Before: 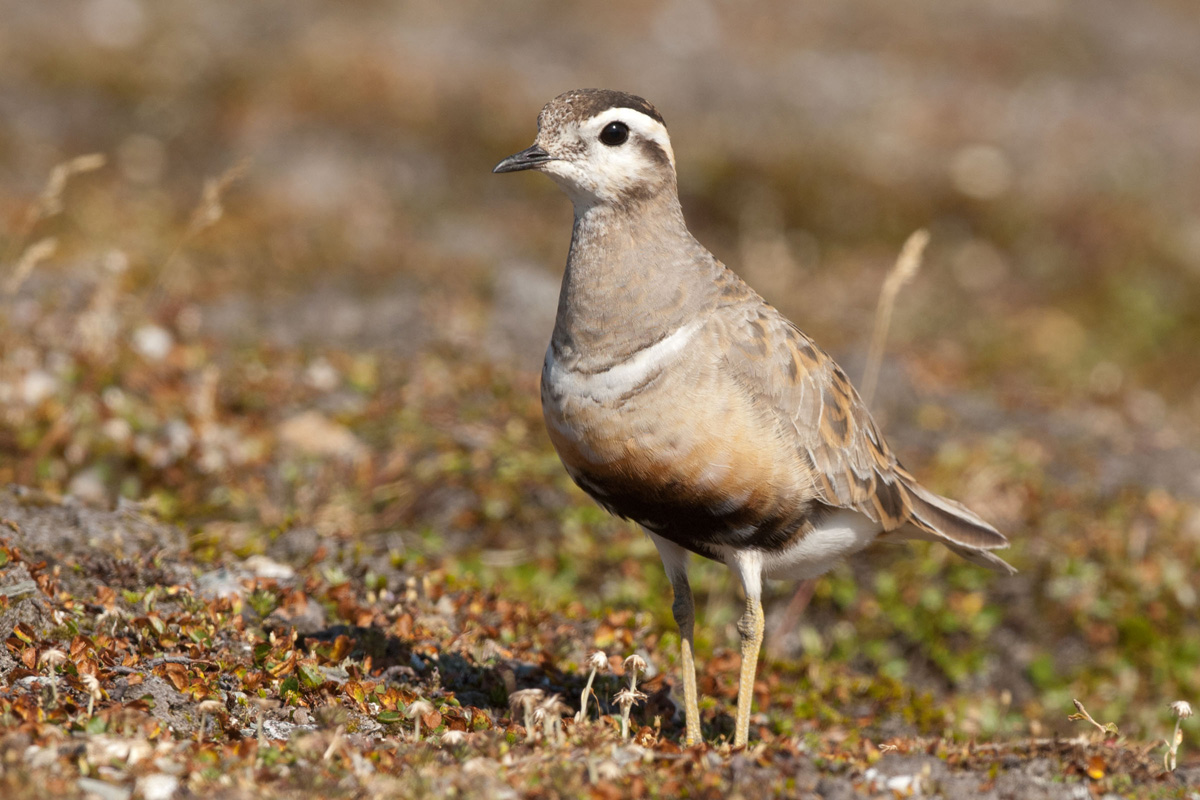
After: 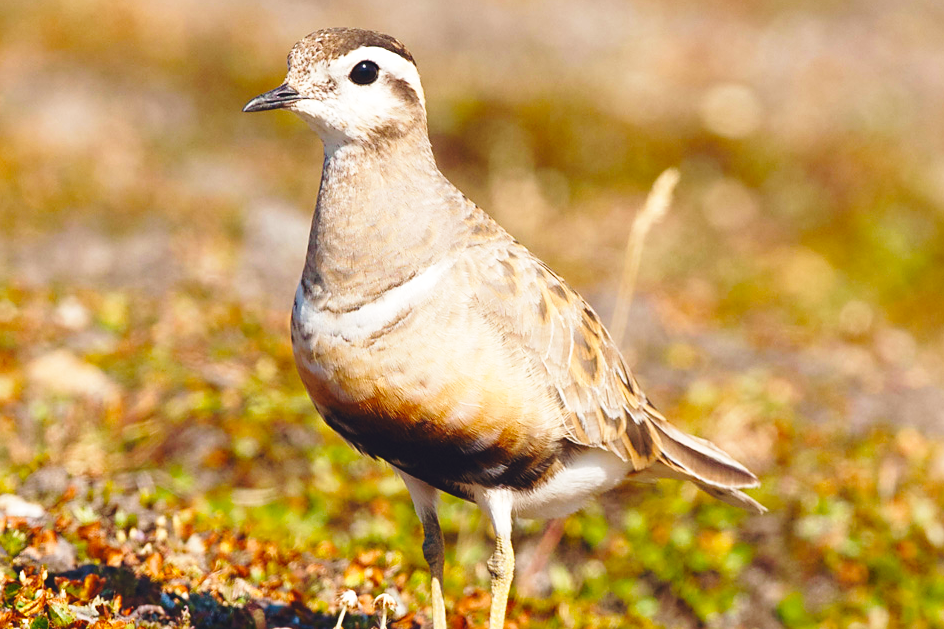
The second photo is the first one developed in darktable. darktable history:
exposure: black level correction -0.009, exposure 0.066 EV, compensate exposure bias true, compensate highlight preservation false
base curve: curves: ch0 [(0, 0) (0.036, 0.037) (0.121, 0.228) (0.46, 0.76) (0.859, 0.983) (1, 1)], preserve colors none
crop and rotate: left 20.847%, top 7.736%, right 0.41%, bottom 13.621%
color balance rgb: global offset › chroma 0.065%, global offset › hue 253.8°, linear chroma grading › global chroma 19.527%, perceptual saturation grading › global saturation 20%, perceptual saturation grading › highlights -25.378%, perceptual saturation grading › shadows 24.183%
velvia: on, module defaults
sharpen: radius 1.834, amount 0.391, threshold 1.153
